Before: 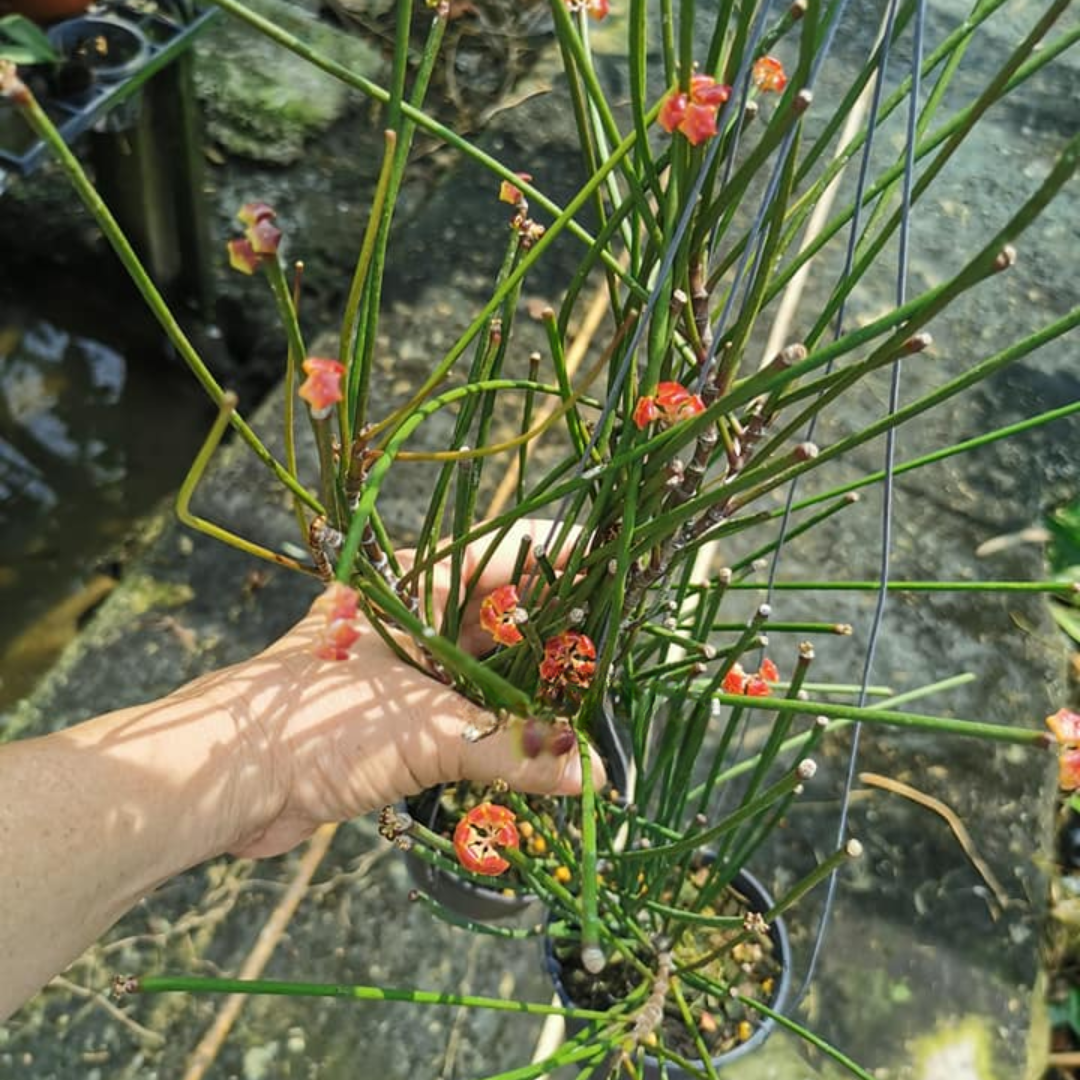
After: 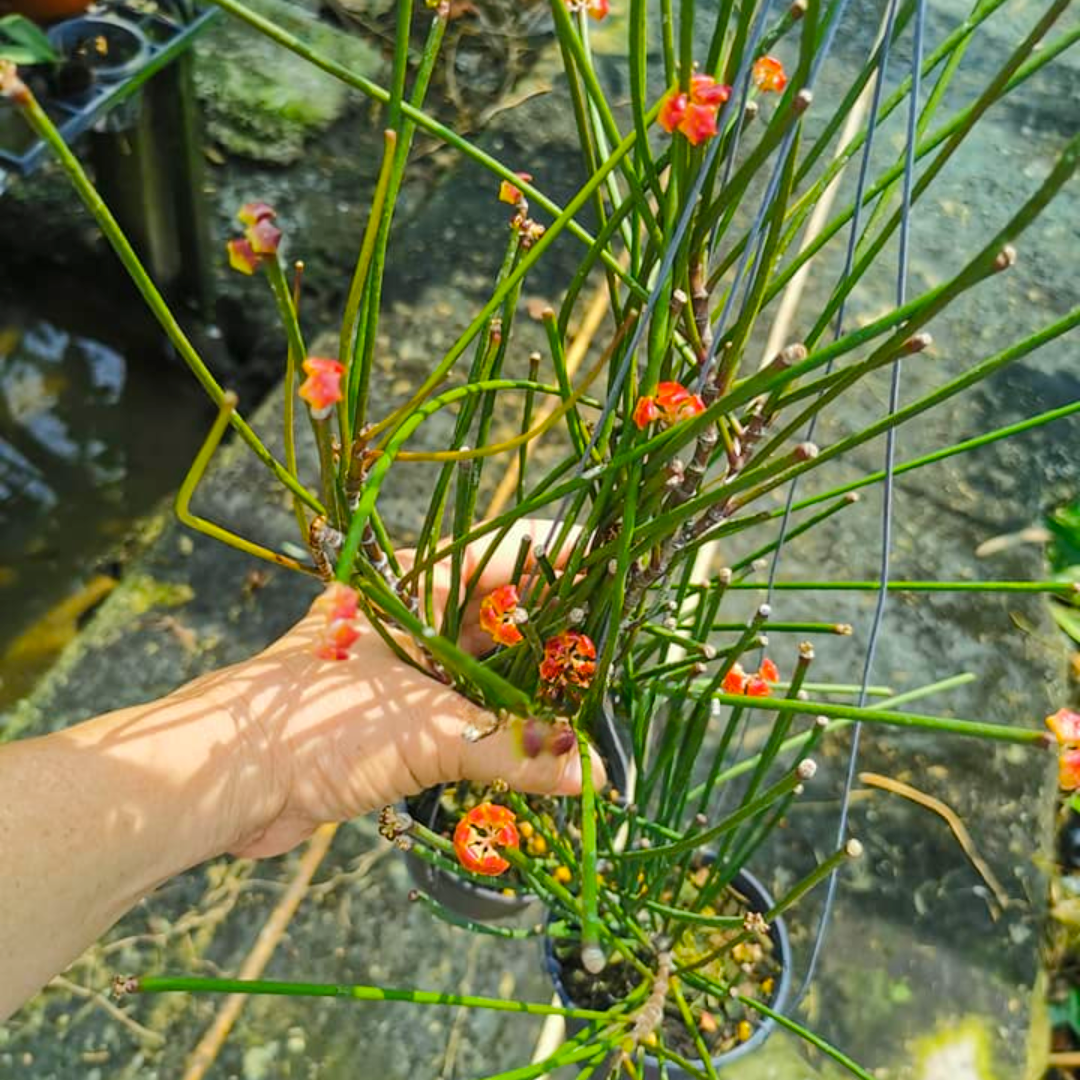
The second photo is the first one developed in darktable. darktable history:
color balance rgb: perceptual saturation grading › global saturation 25%, perceptual brilliance grading › mid-tones 10%, perceptual brilliance grading › shadows 15%, global vibrance 20%
rotate and perspective: crop left 0, crop top 0
